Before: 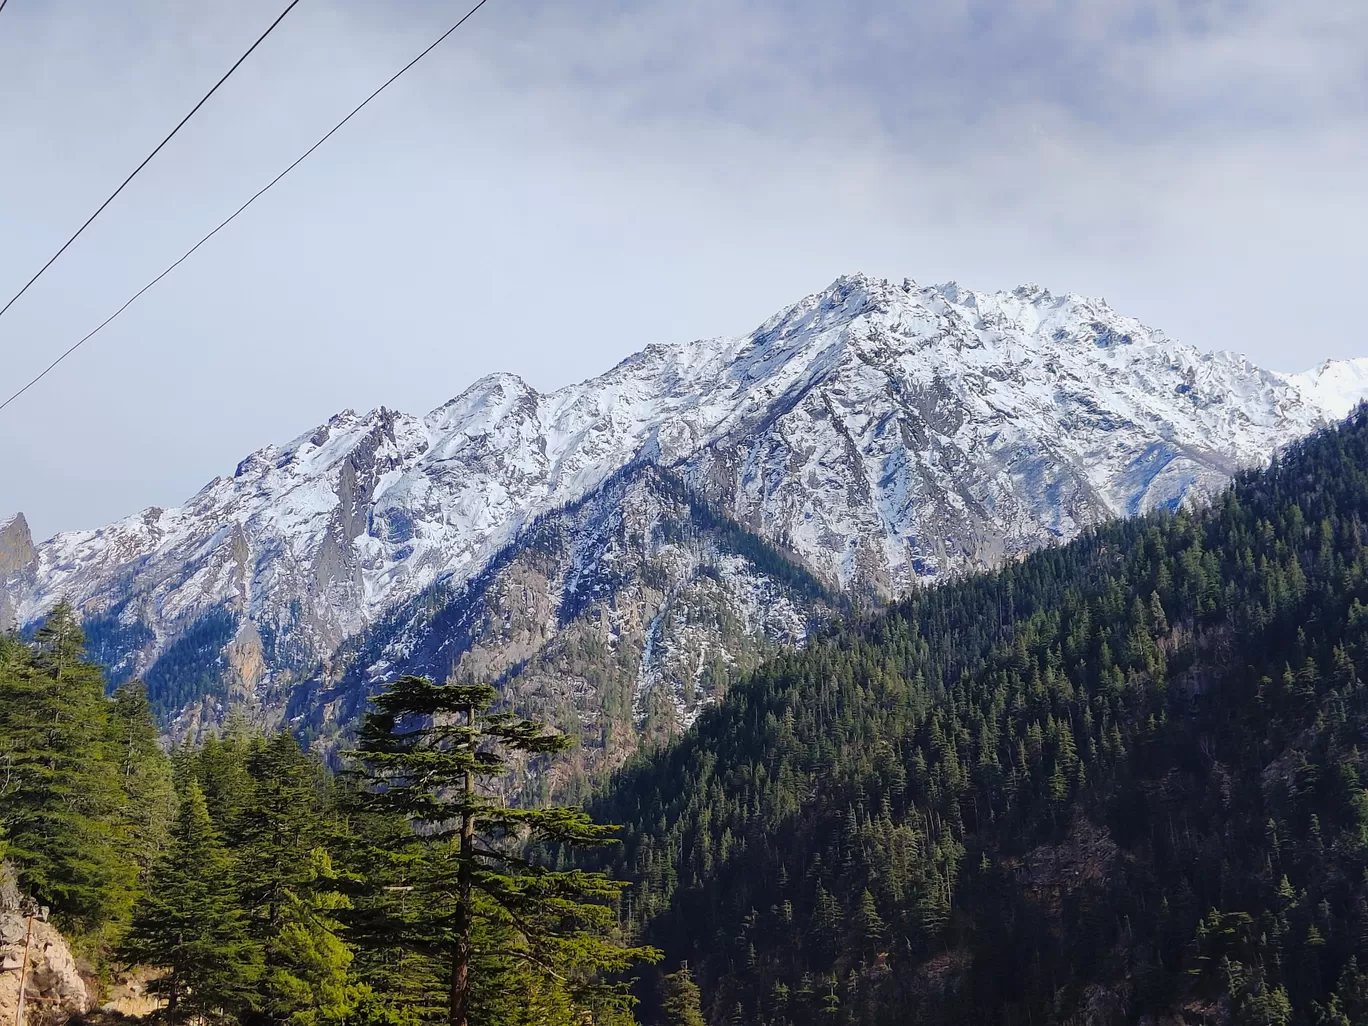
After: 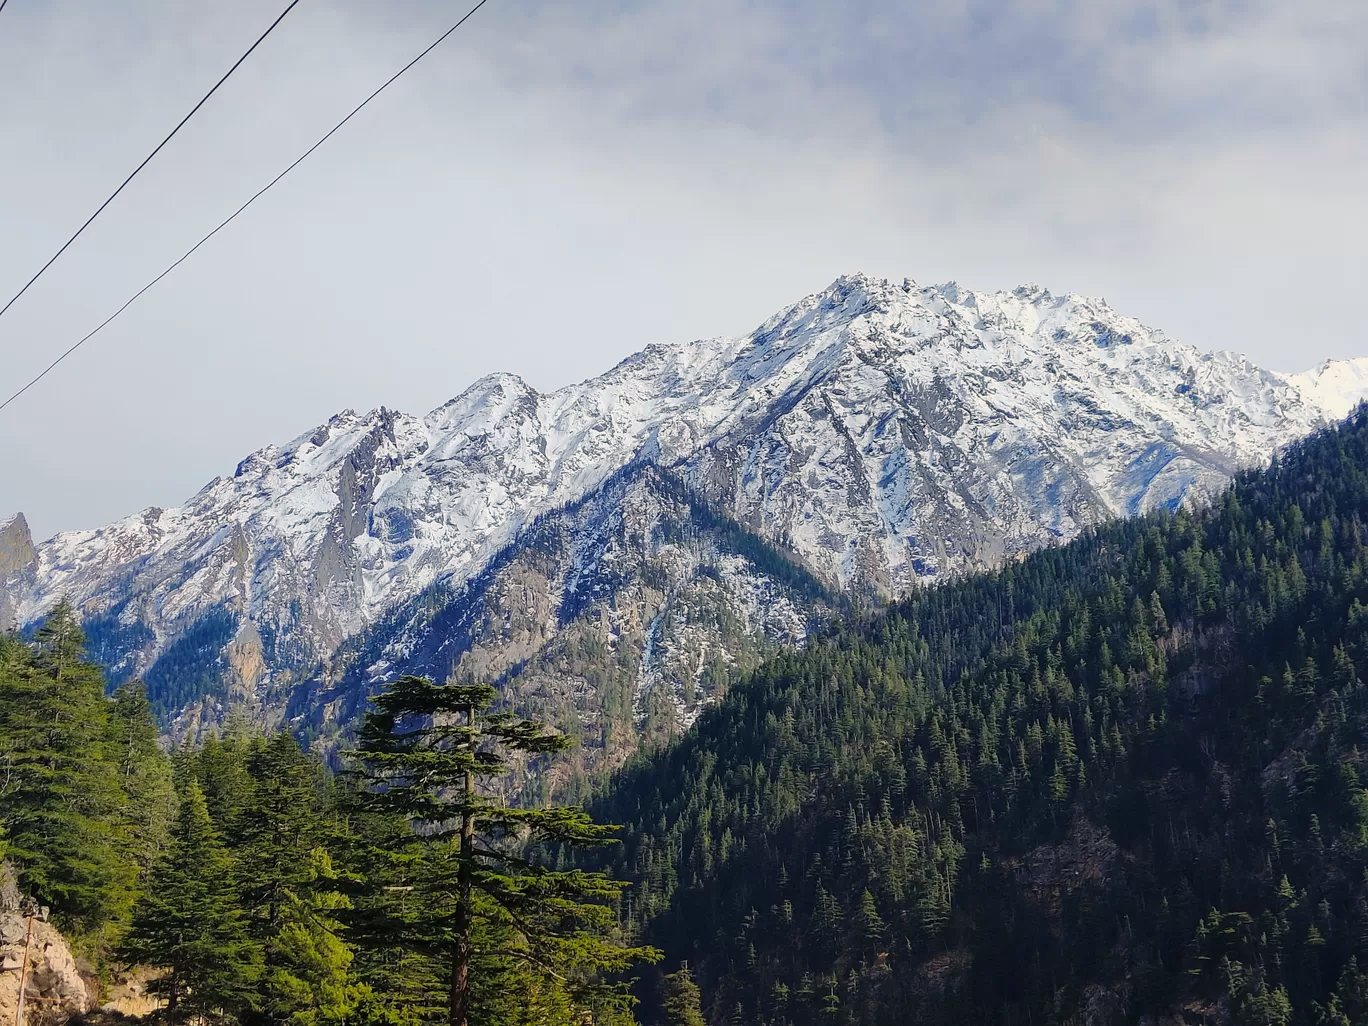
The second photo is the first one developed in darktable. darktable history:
color balance rgb: power › chroma 0.519%, power › hue 215.4°, highlights gain › chroma 3.033%, highlights gain › hue 76.96°, perceptual saturation grading › global saturation -0.063%
